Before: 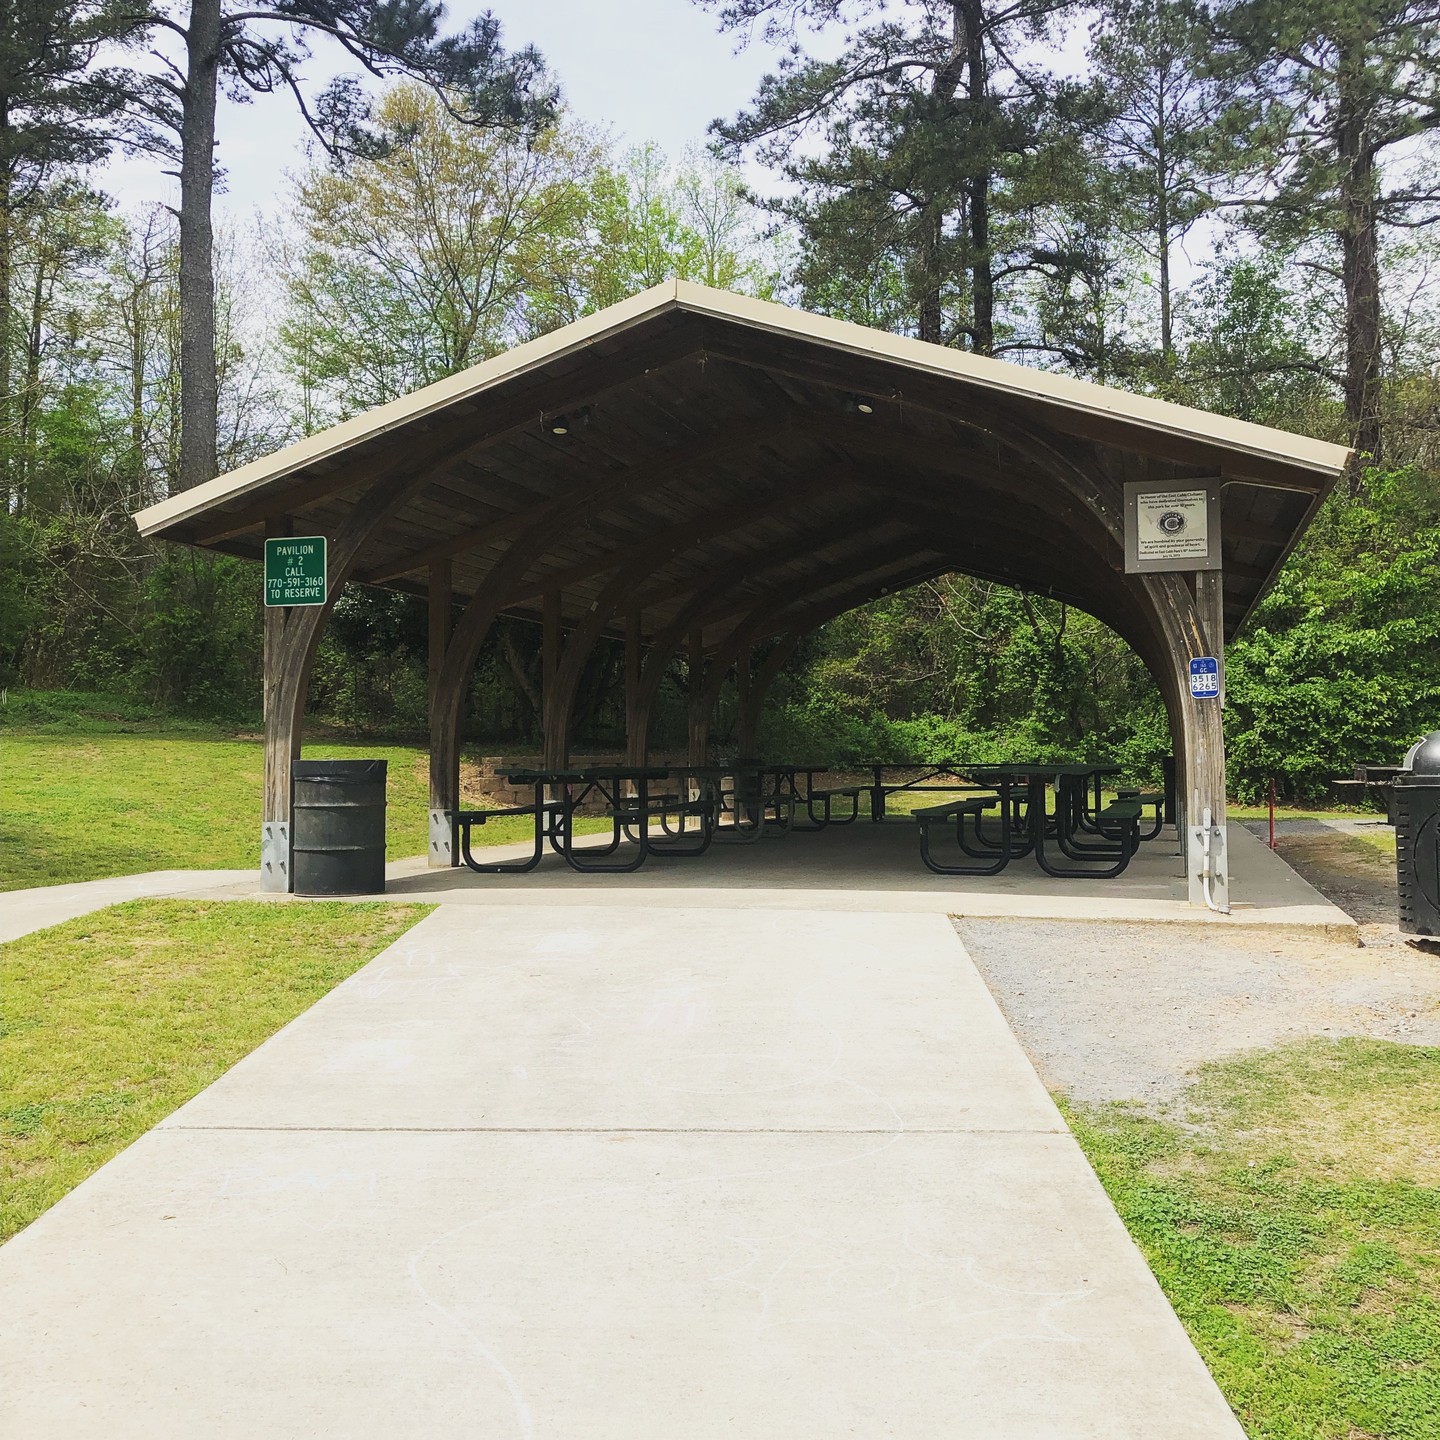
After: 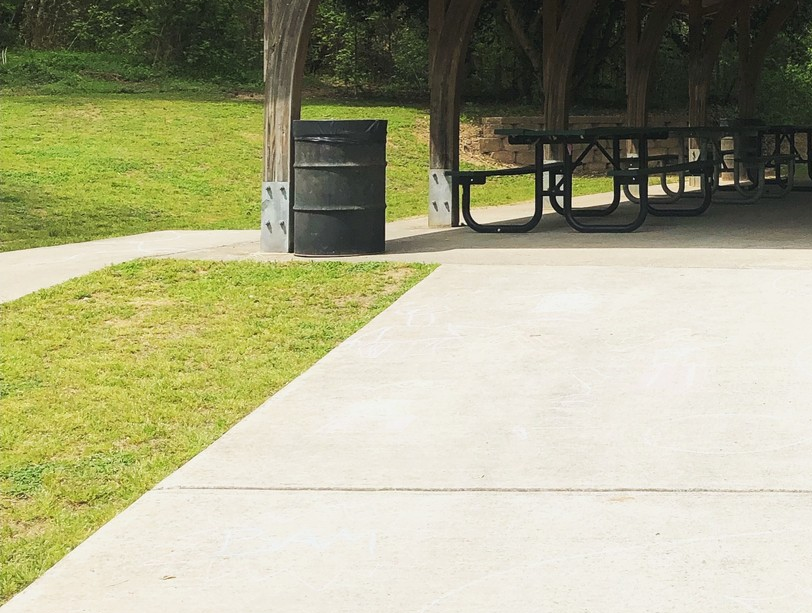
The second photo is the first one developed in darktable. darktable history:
exposure: exposure 0.127 EV, compensate highlight preservation false
crop: top 44.483%, right 43.593%, bottom 12.892%
